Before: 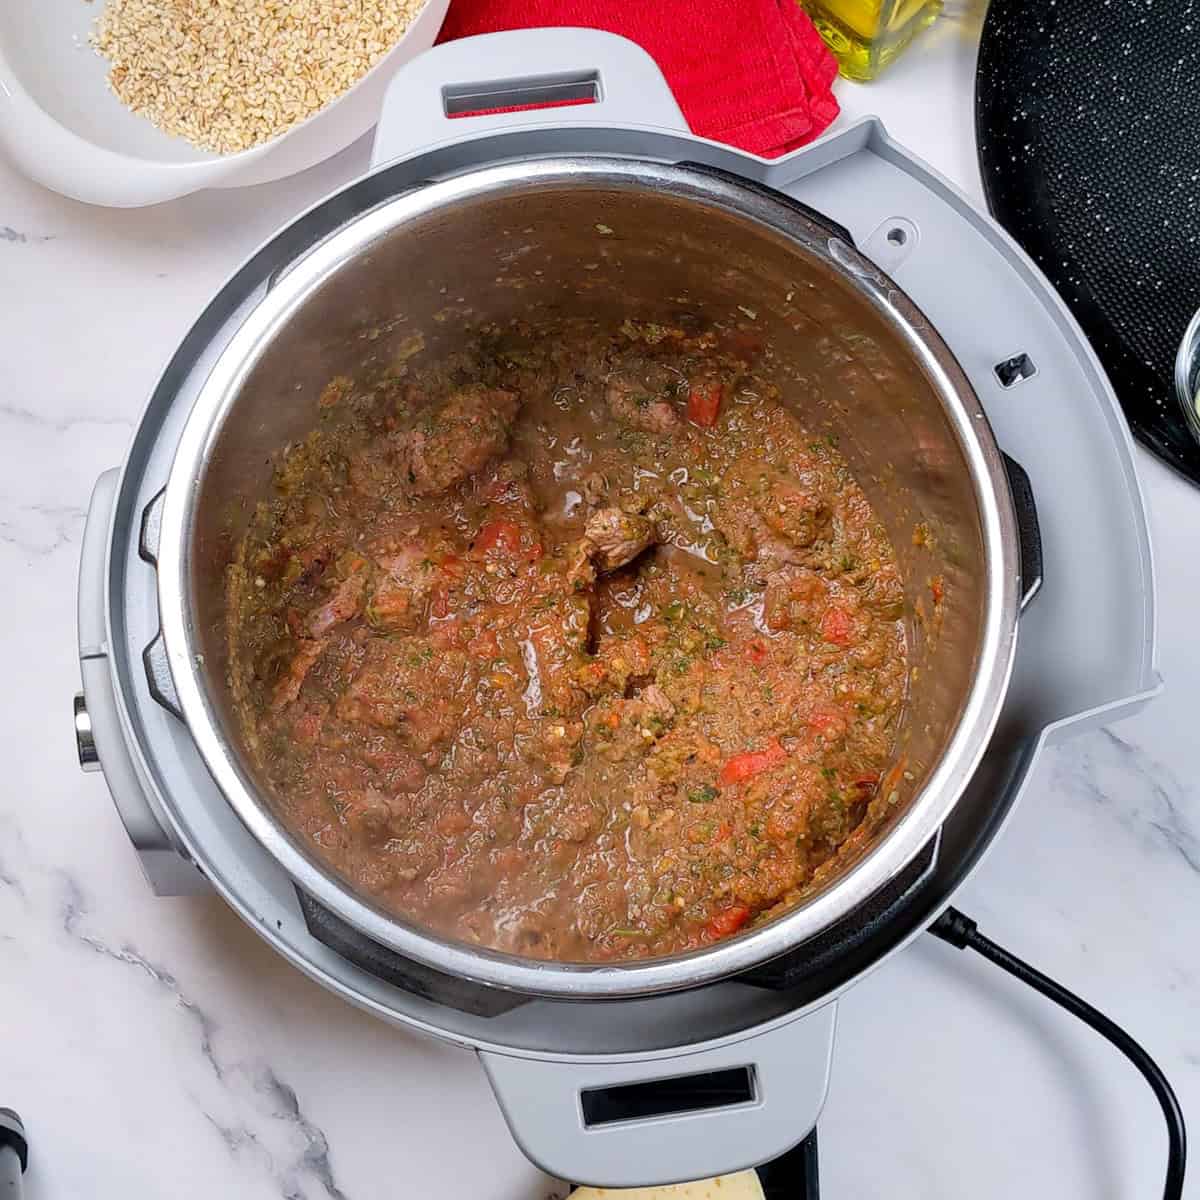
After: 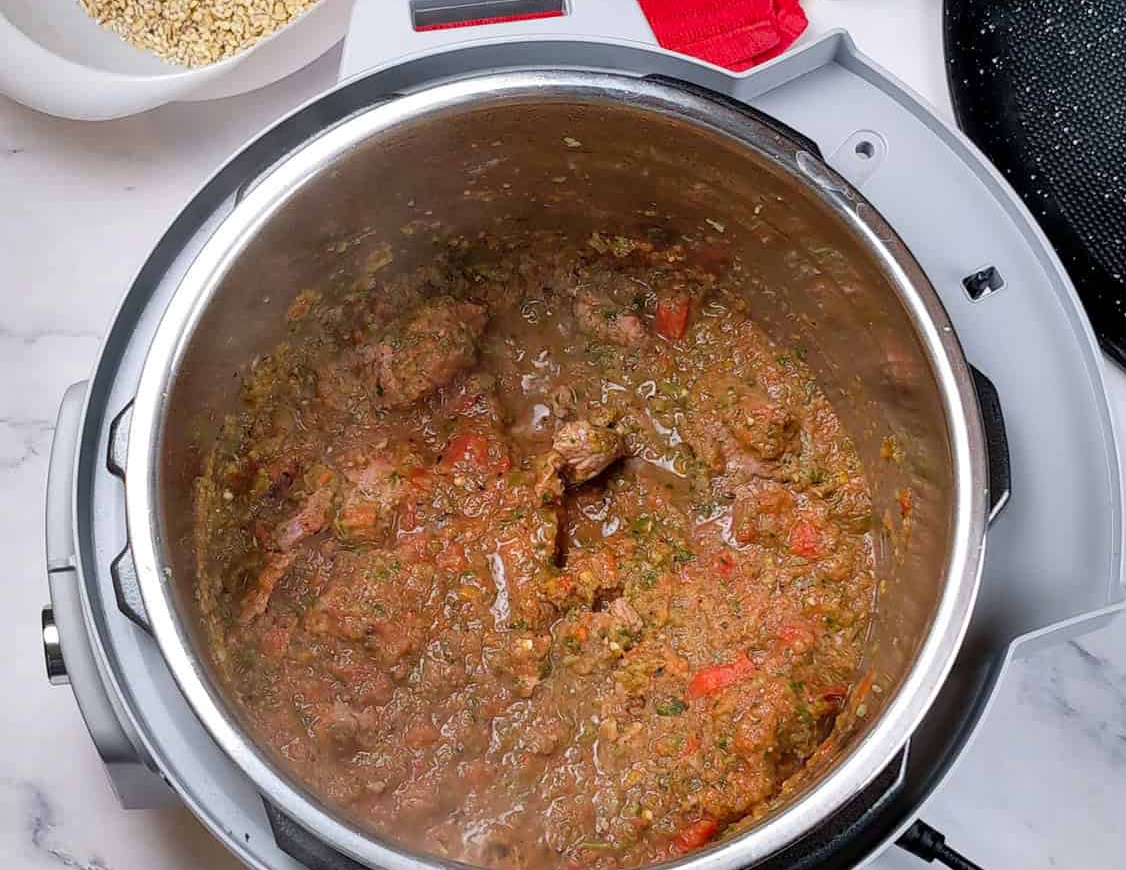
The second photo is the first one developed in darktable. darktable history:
crop: left 2.737%, top 7.287%, right 3.421%, bottom 20.179%
shadows and highlights: soften with gaussian
